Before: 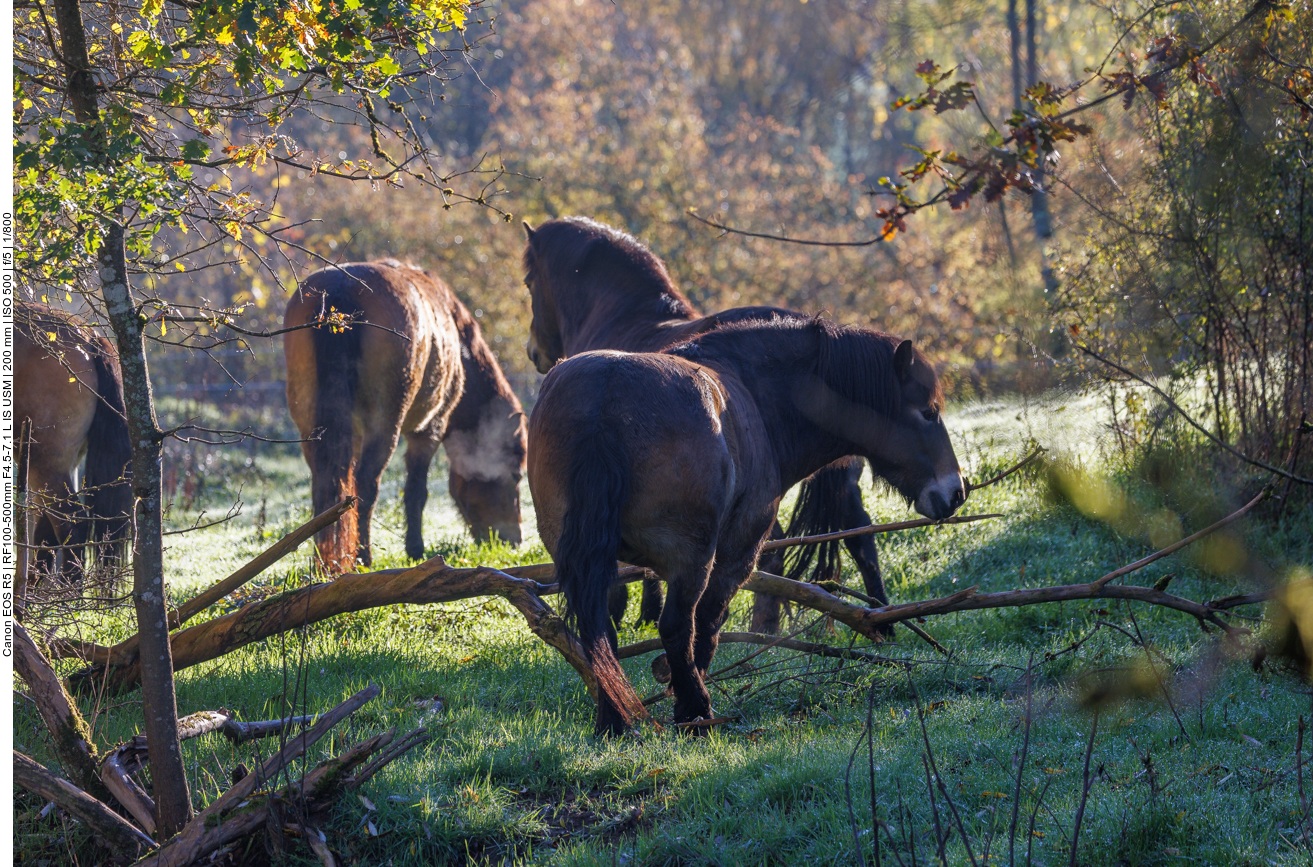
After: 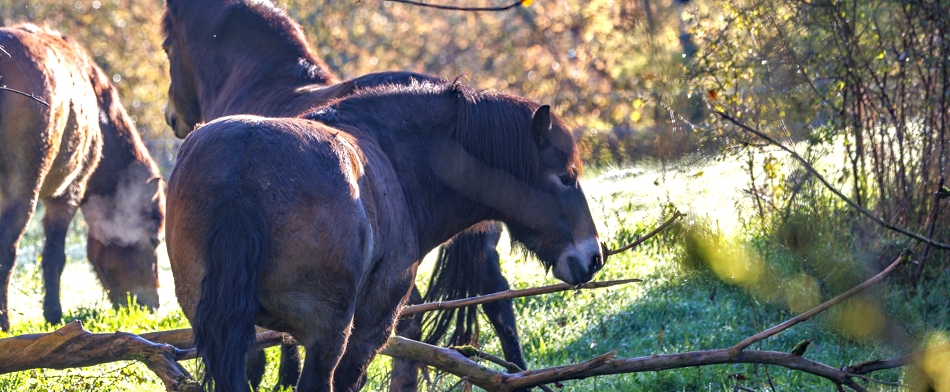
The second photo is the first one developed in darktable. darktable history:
crop and rotate: left 27.607%, top 27.152%, bottom 27.556%
haze removal: compatibility mode true, adaptive false
shadows and highlights: white point adjustment -3.47, highlights -63.57, soften with gaussian
exposure: black level correction 0, exposure 1.095 EV, compensate exposure bias true, compensate highlight preservation false
